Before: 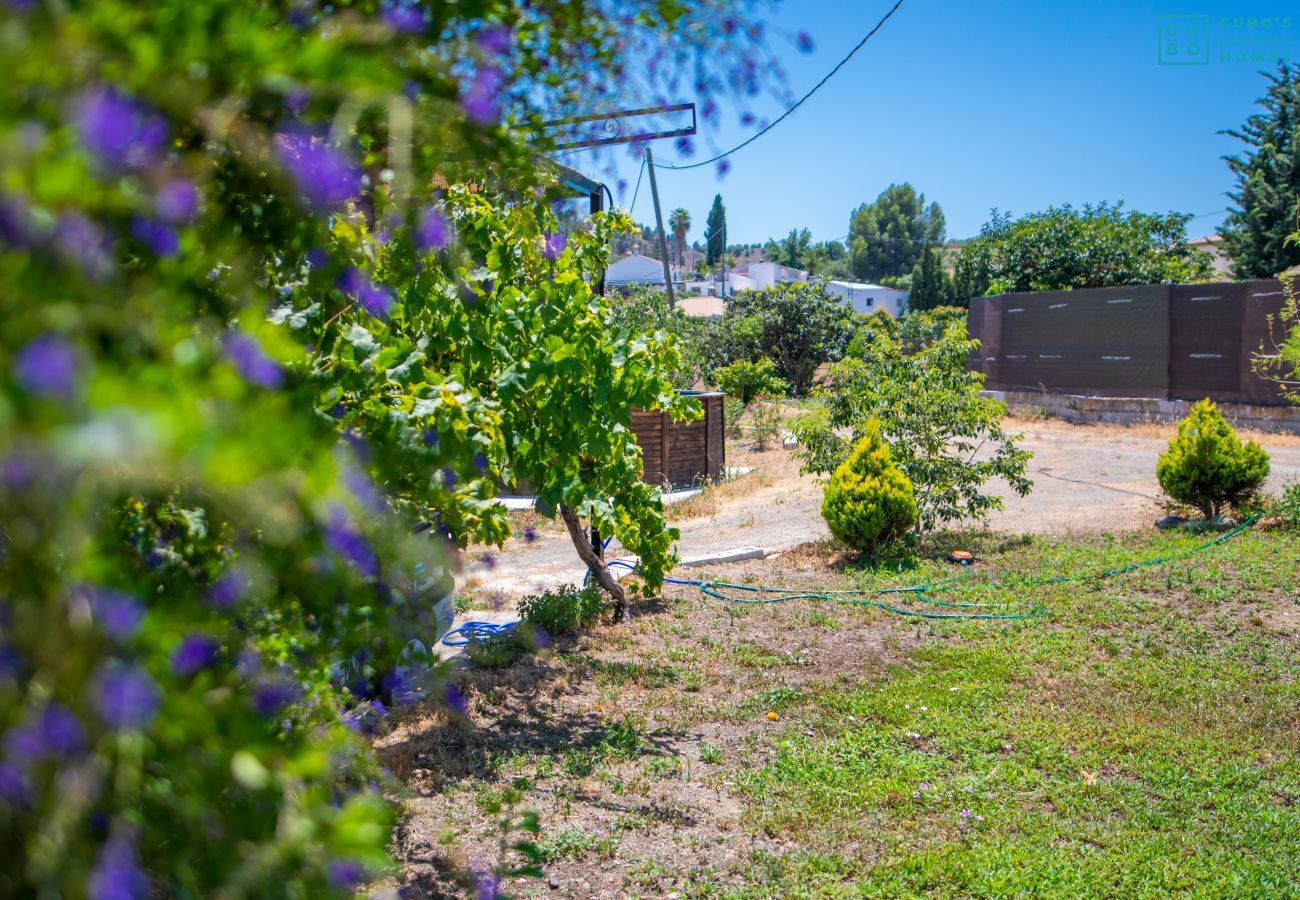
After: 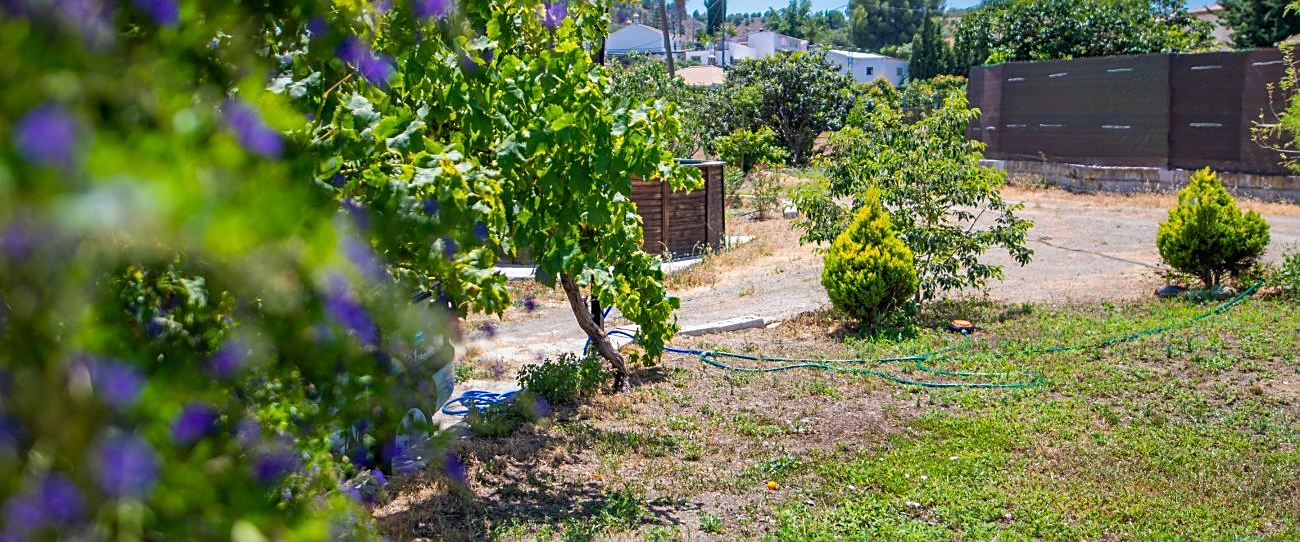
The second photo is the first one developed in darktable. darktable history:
crop and rotate: top 25.682%, bottom 14.031%
exposure: exposure -0.069 EV, compensate highlight preservation false
sharpen: on, module defaults
